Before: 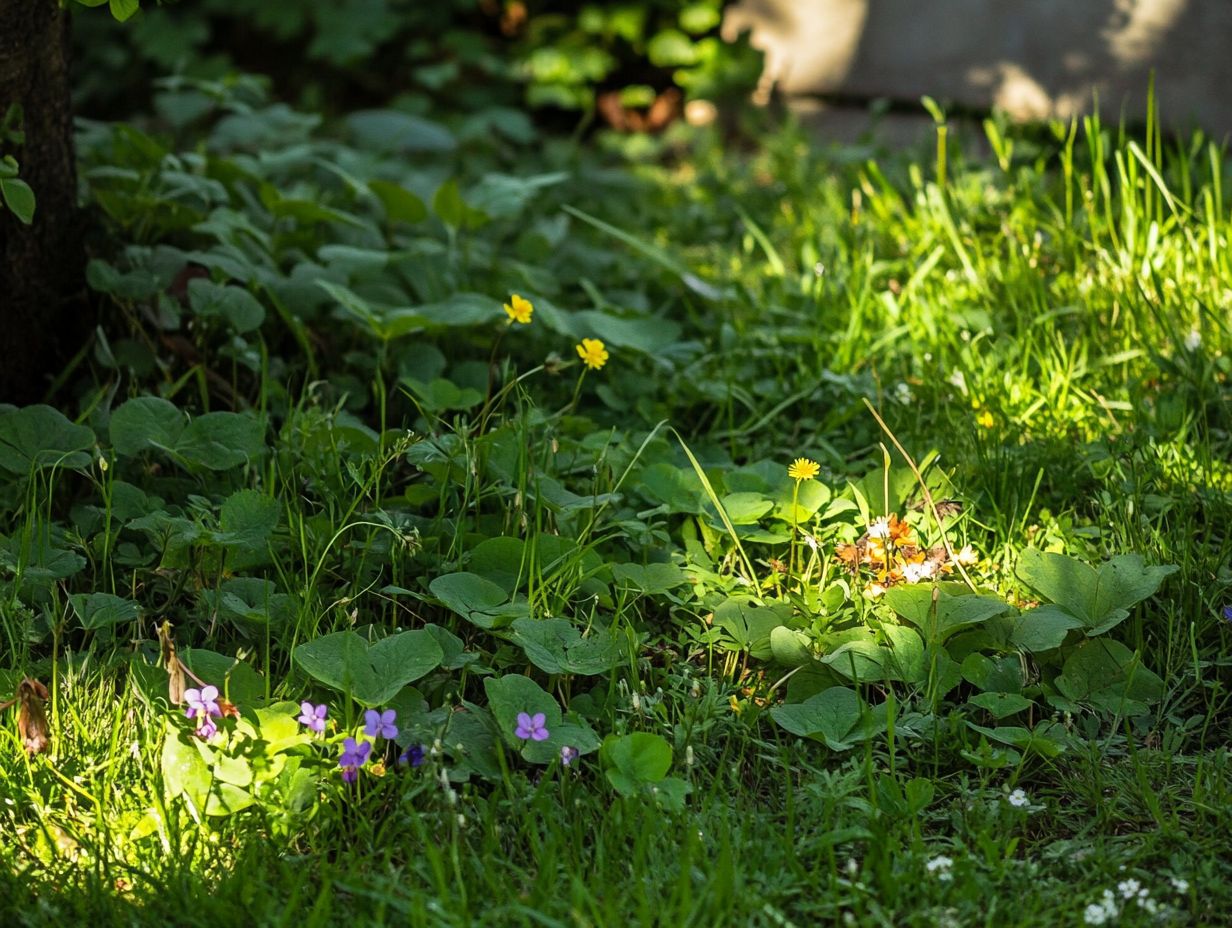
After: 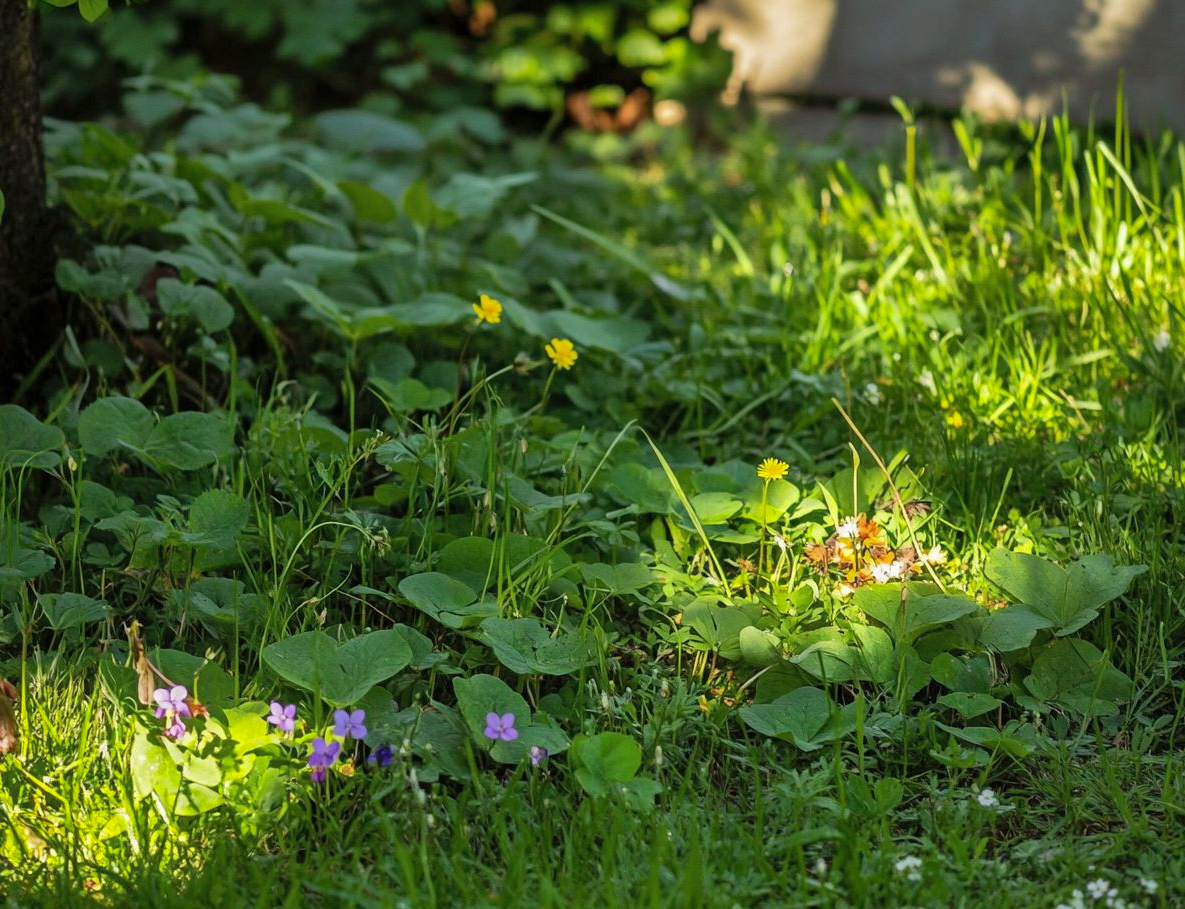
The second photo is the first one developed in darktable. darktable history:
crop and rotate: left 2.576%, right 1.198%, bottom 2.025%
shadows and highlights: on, module defaults
